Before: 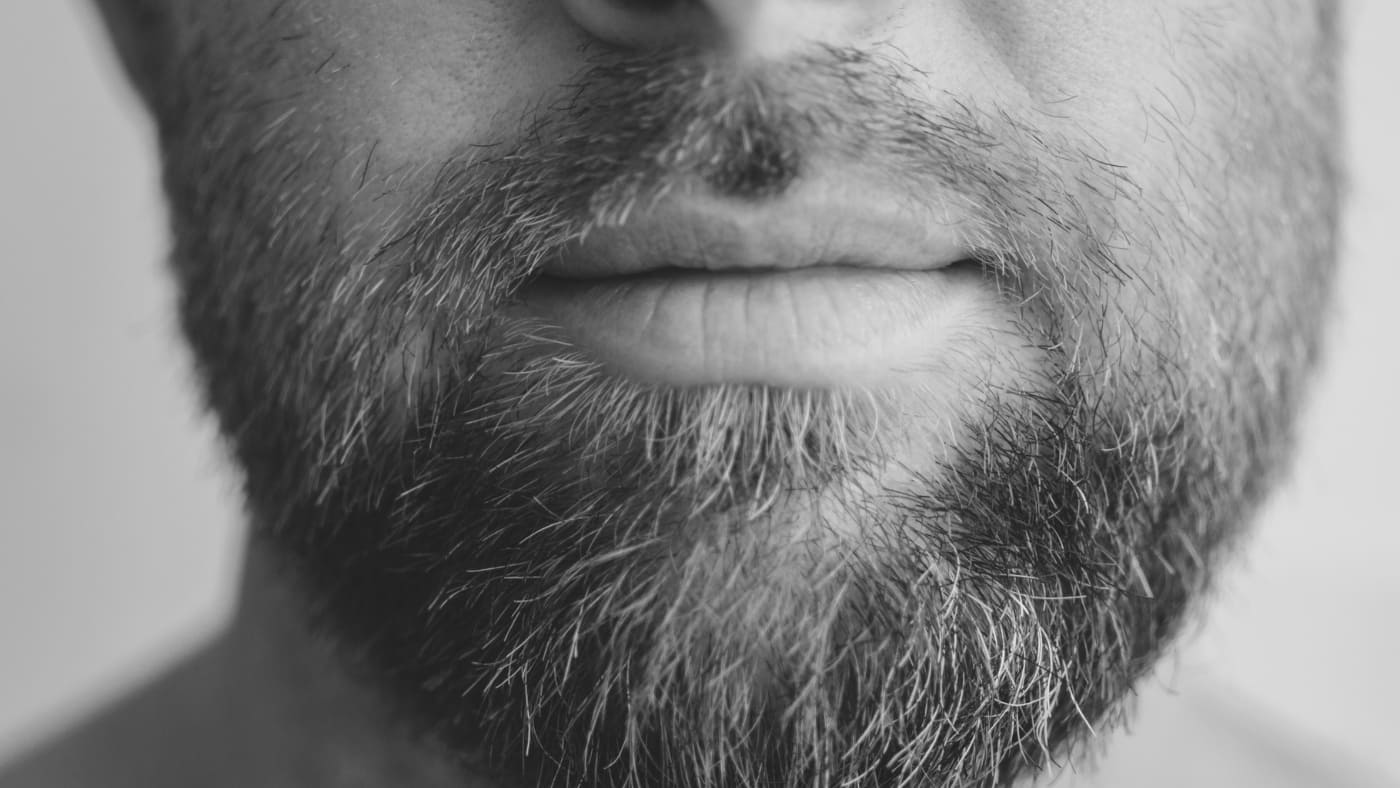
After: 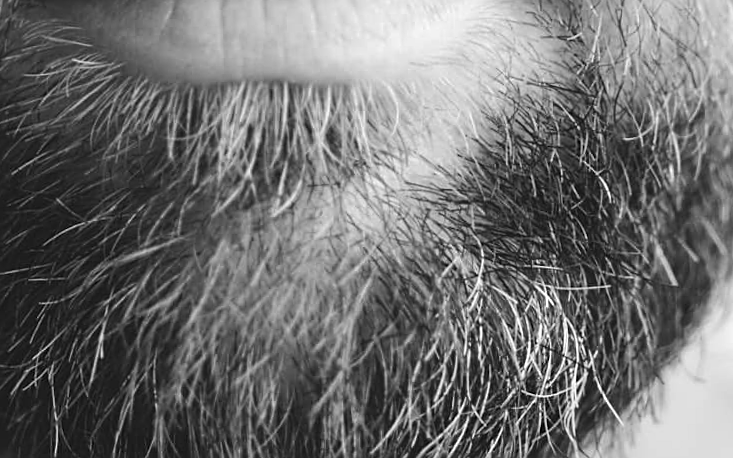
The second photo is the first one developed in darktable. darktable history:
monochrome: on, module defaults
sharpen: on, module defaults
rotate and perspective: rotation -1.24°, automatic cropping off
crop: left 34.479%, top 38.822%, right 13.718%, bottom 5.172%
tone equalizer: -8 EV -0.417 EV, -7 EV -0.389 EV, -6 EV -0.333 EV, -5 EV -0.222 EV, -3 EV 0.222 EV, -2 EV 0.333 EV, -1 EV 0.389 EV, +0 EV 0.417 EV, edges refinement/feathering 500, mask exposure compensation -1.57 EV, preserve details no
